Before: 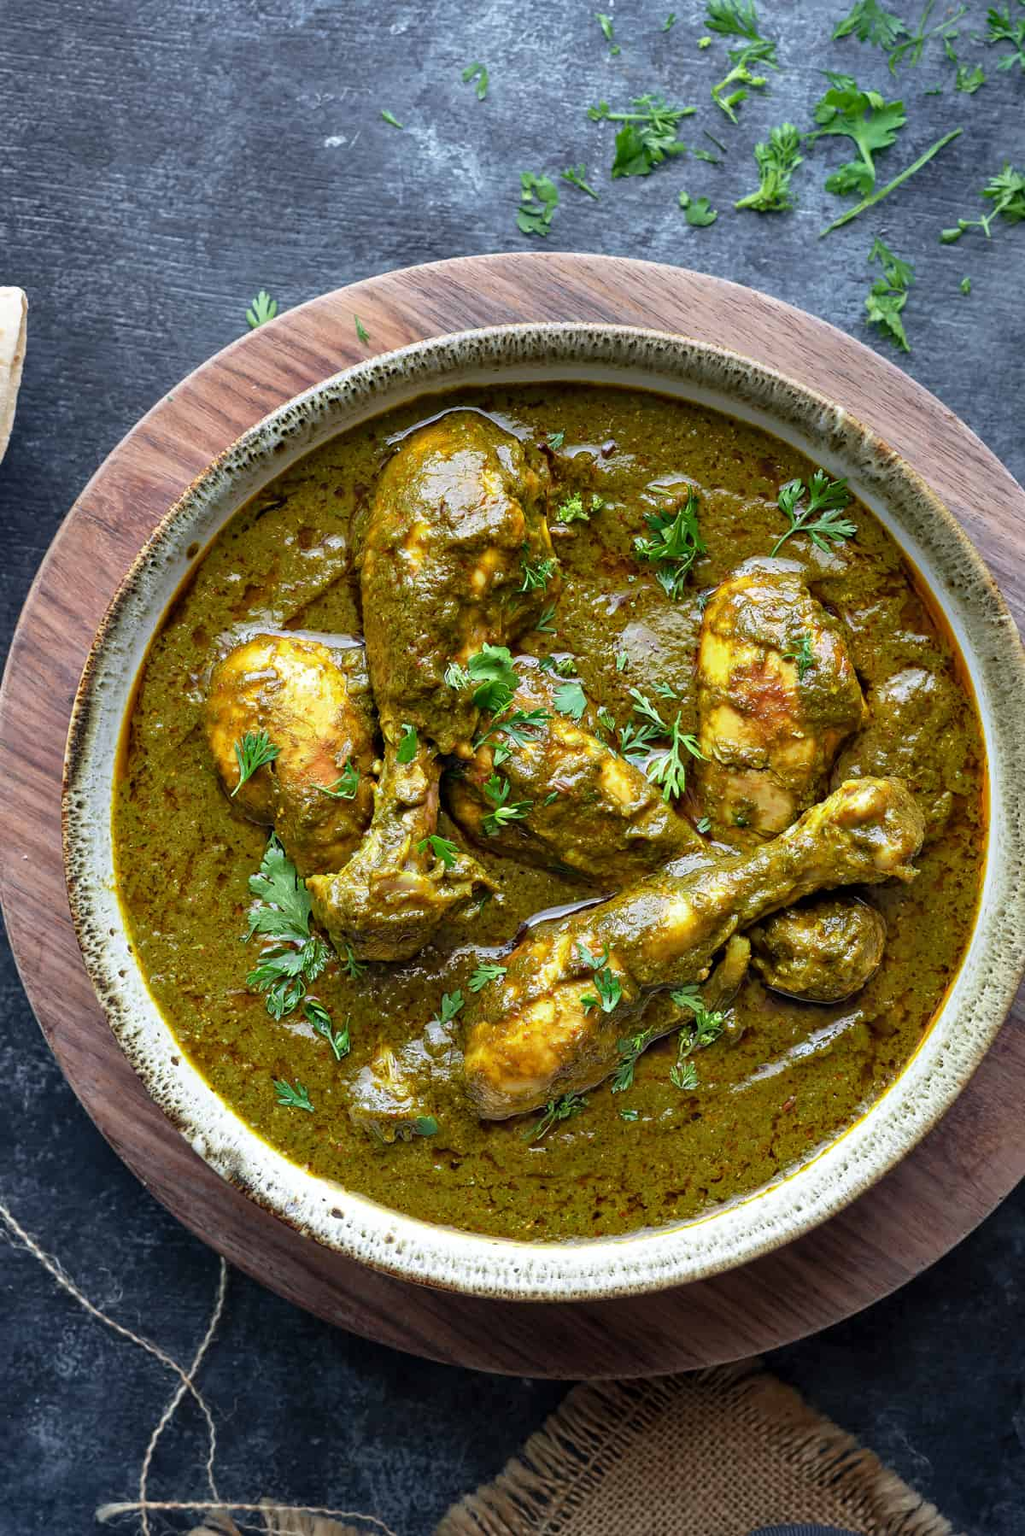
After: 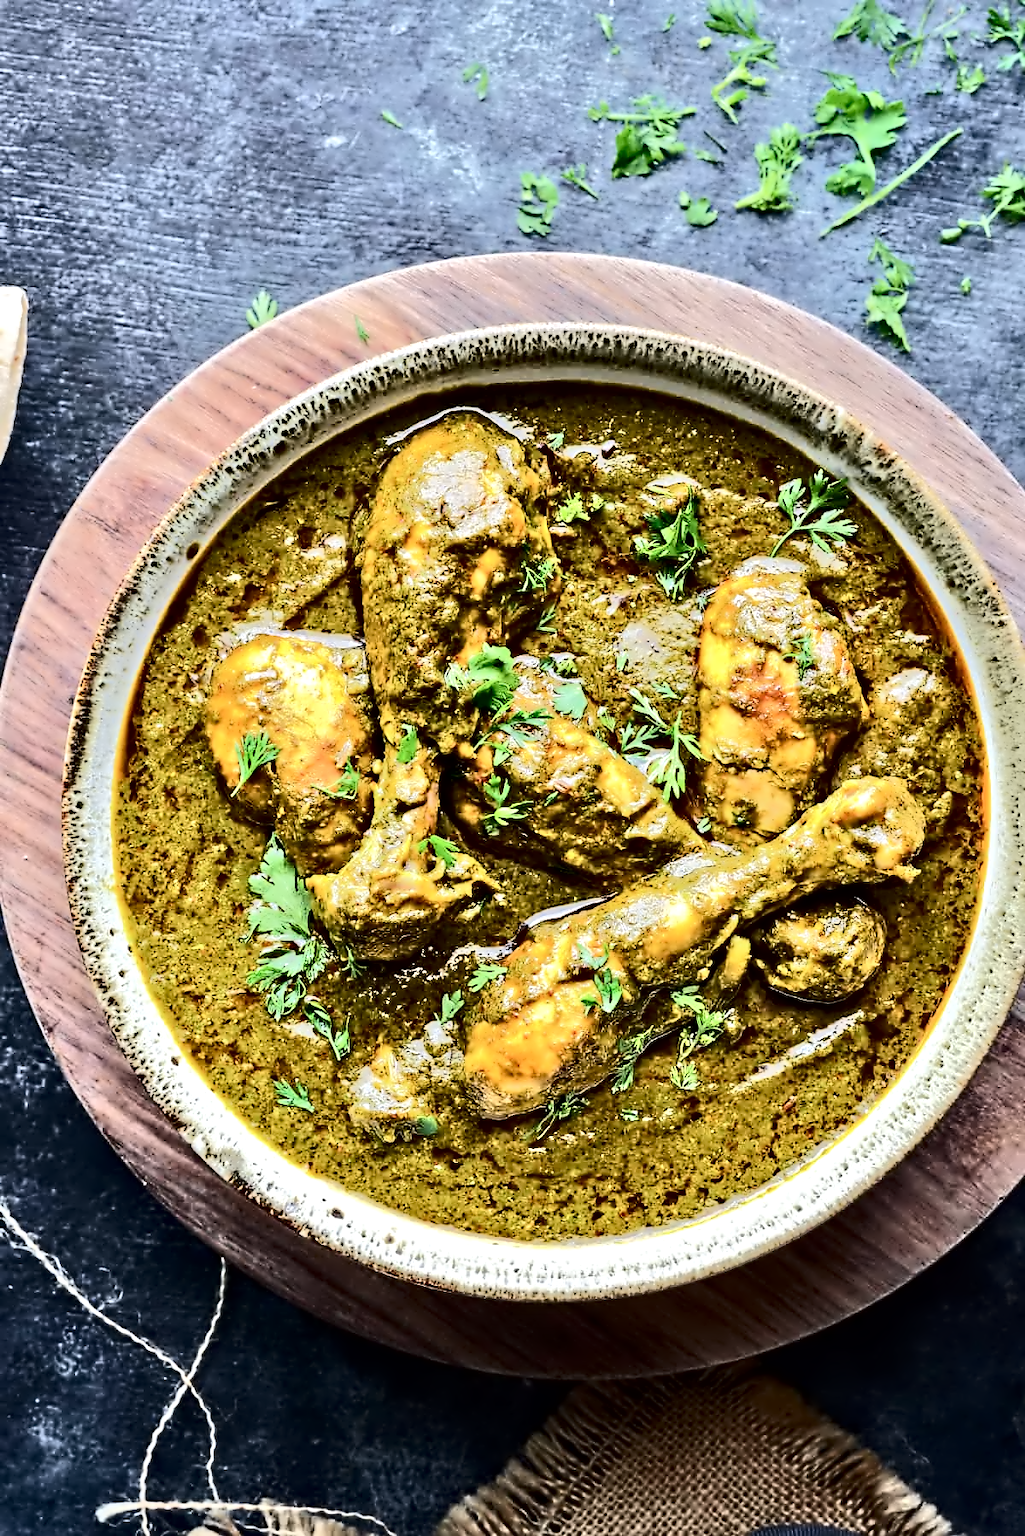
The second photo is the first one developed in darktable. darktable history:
contrast brightness saturation: contrast 0.288
contrast equalizer: octaves 7, y [[0.5, 0.542, 0.583, 0.625, 0.667, 0.708], [0.5 ×6], [0.5 ×6], [0, 0.033, 0.067, 0.1, 0.133, 0.167], [0, 0.05, 0.1, 0.15, 0.2, 0.25]]
tone equalizer: -8 EV -0.501 EV, -7 EV -0.287 EV, -6 EV -0.065 EV, -5 EV 0.379 EV, -4 EV 0.948 EV, -3 EV 0.797 EV, -2 EV -0.014 EV, -1 EV 0.135 EV, +0 EV -0.015 EV, edges refinement/feathering 500, mask exposure compensation -1.57 EV, preserve details guided filter
